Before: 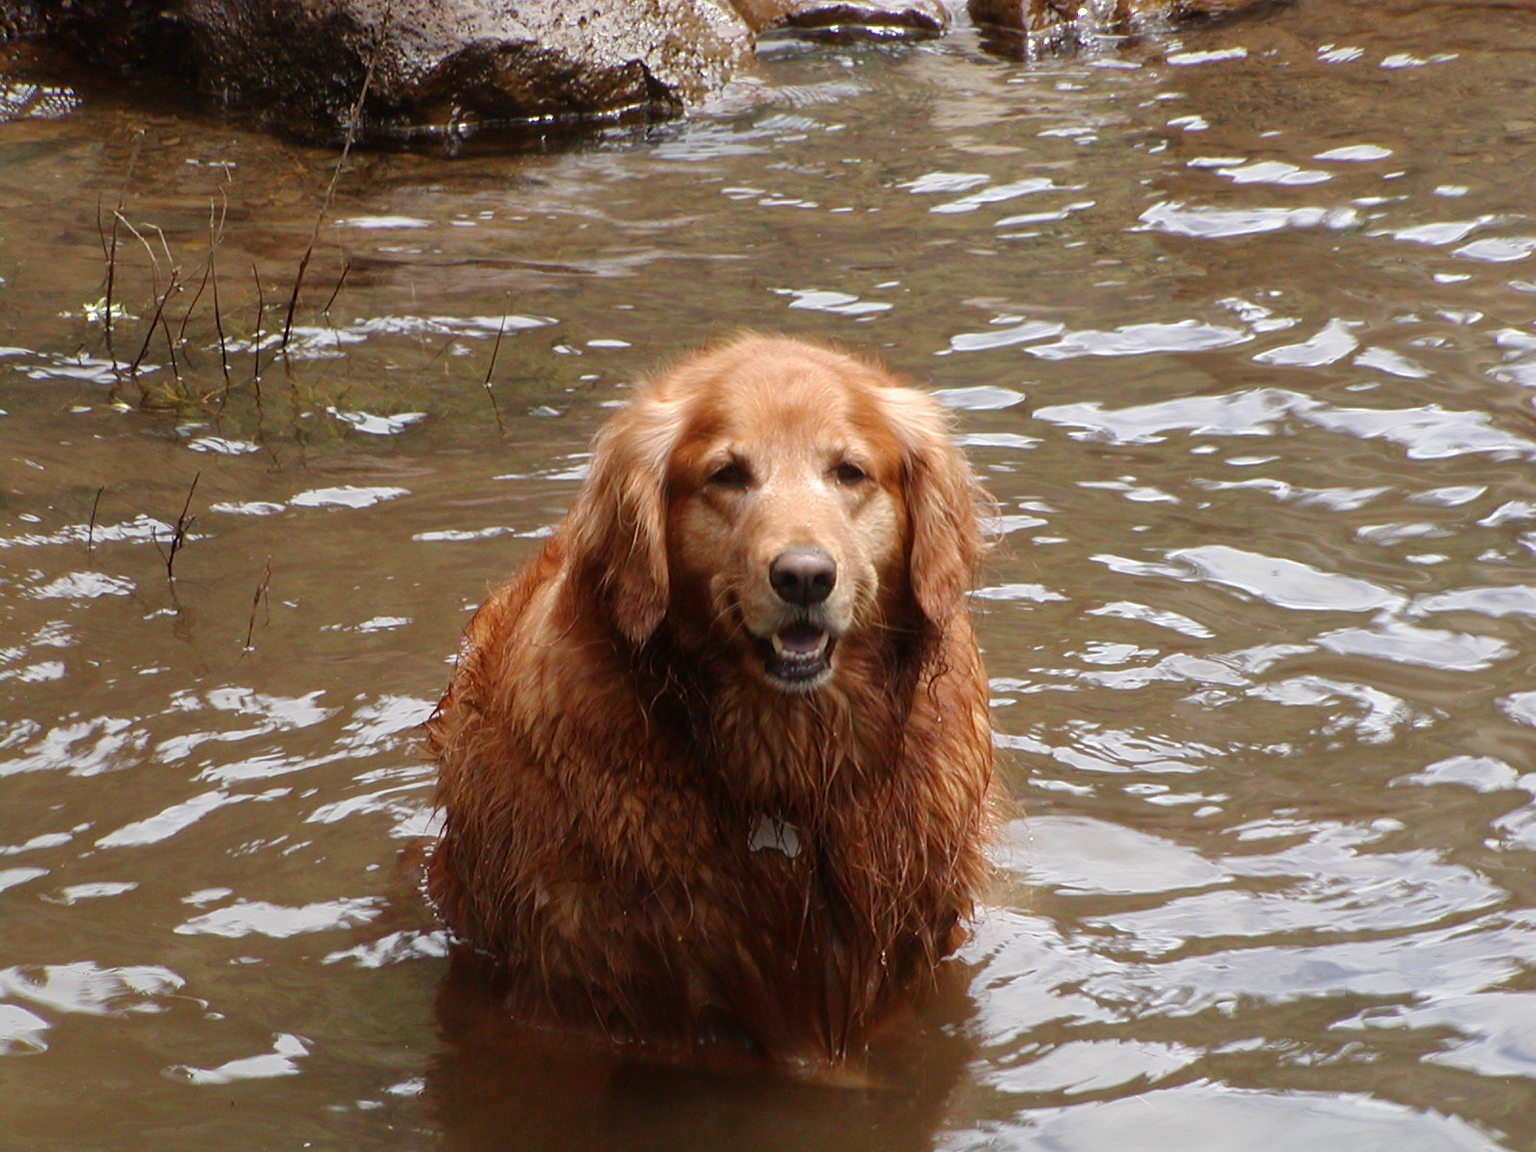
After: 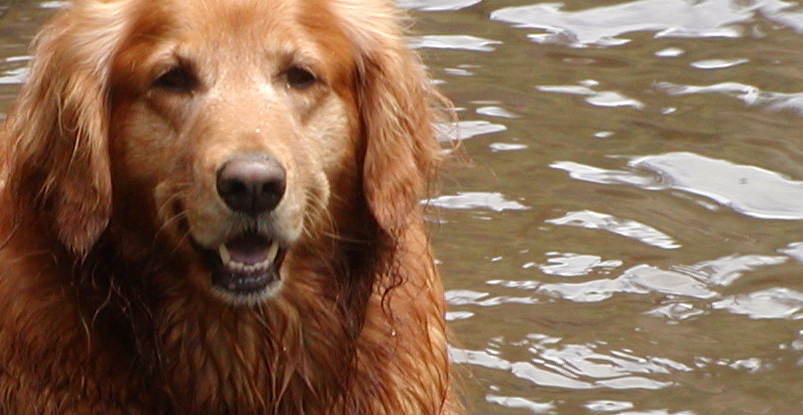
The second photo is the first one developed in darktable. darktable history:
exposure: exposure 0 EV, compensate highlight preservation false
color correction: highlights b* 3
crop: left 36.607%, top 34.735%, right 13.146%, bottom 30.611%
white balance: emerald 1
